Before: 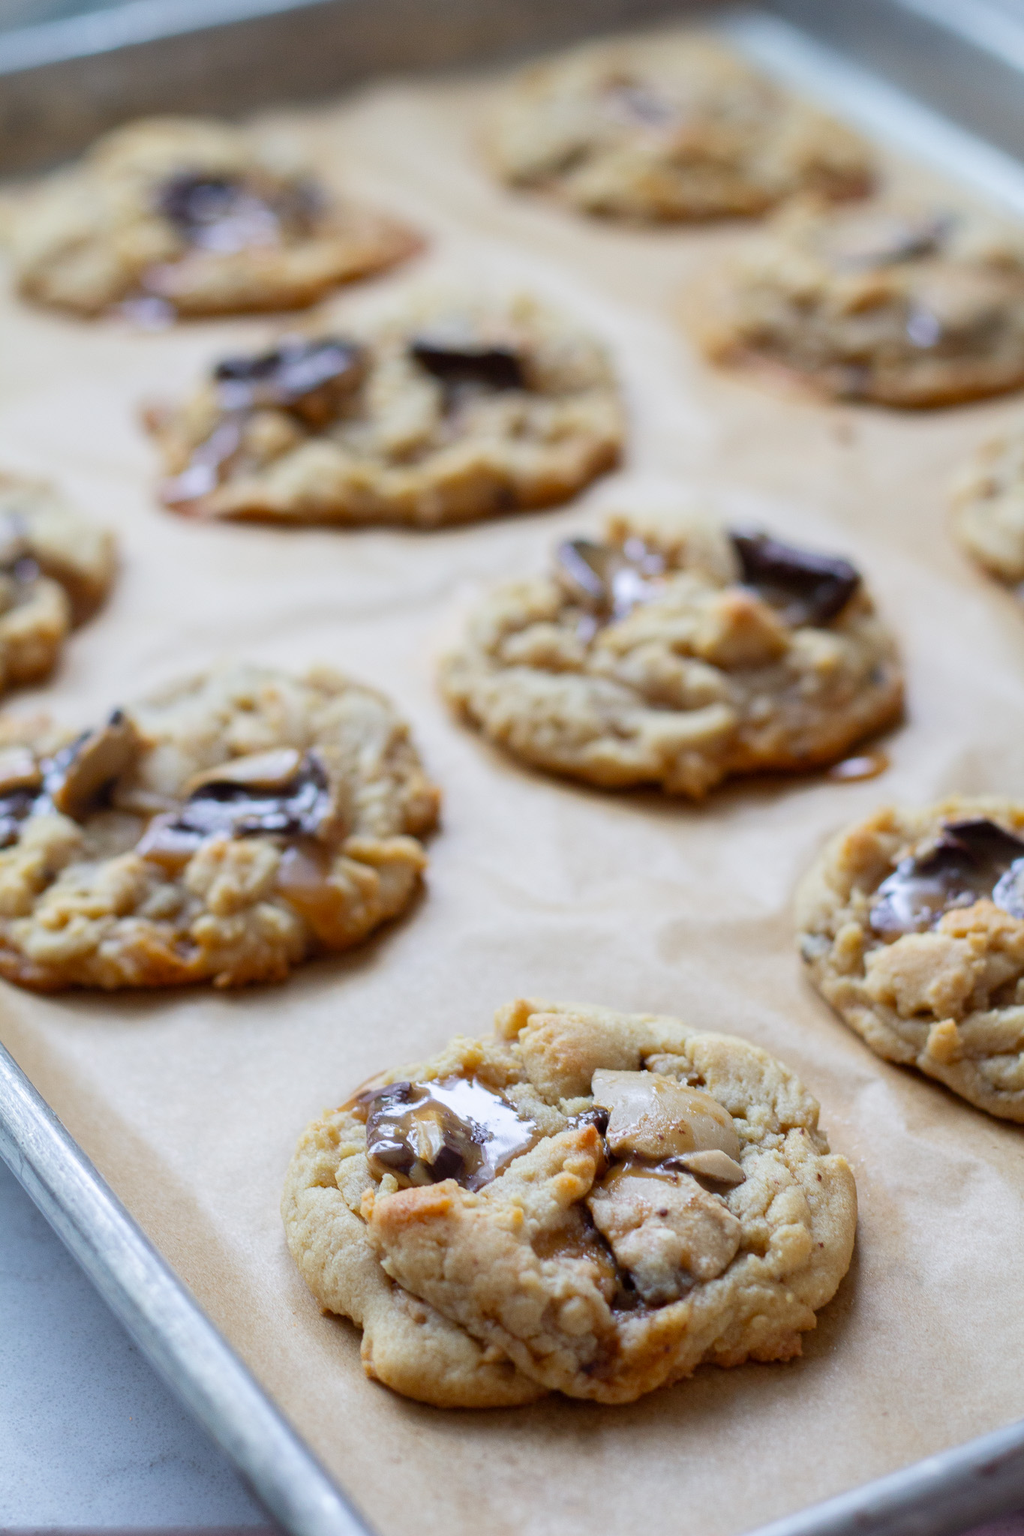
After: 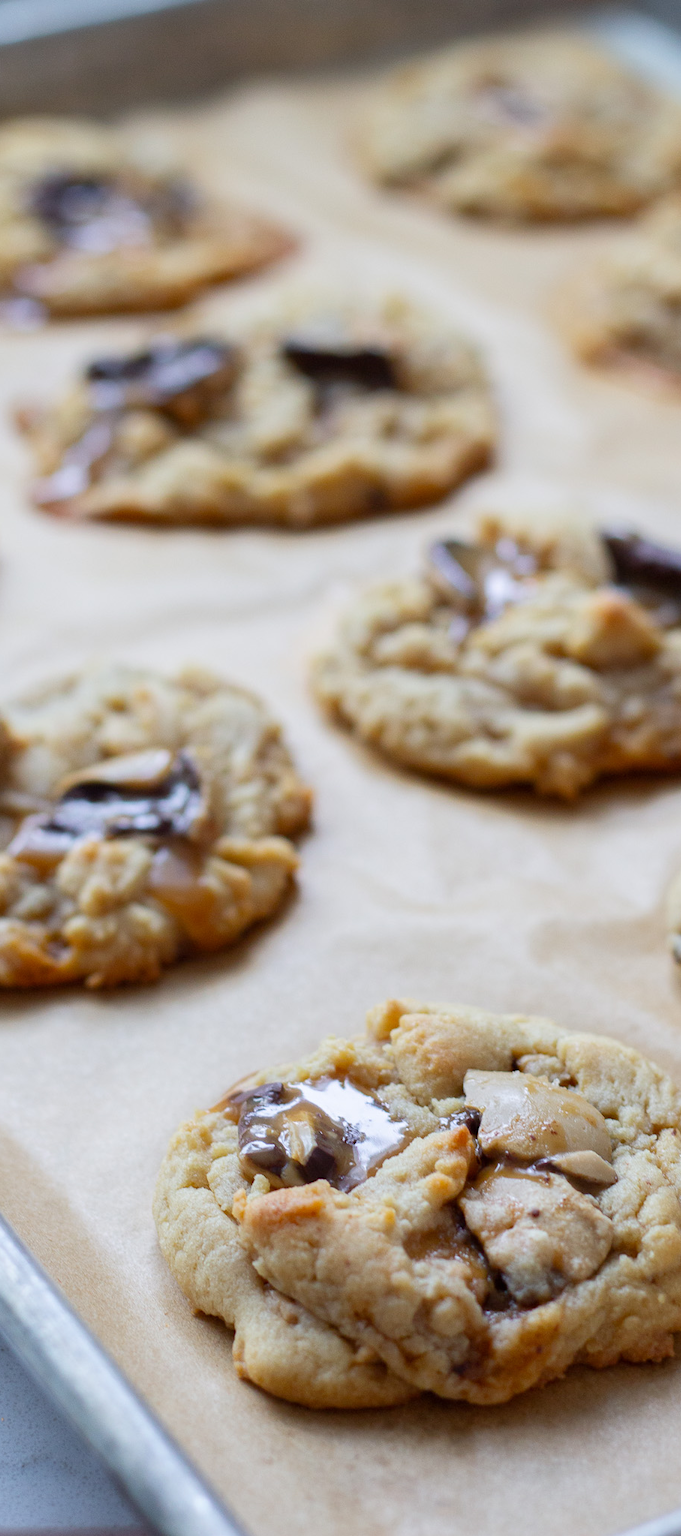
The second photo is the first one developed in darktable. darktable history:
crop and rotate: left 12.565%, right 20.87%
